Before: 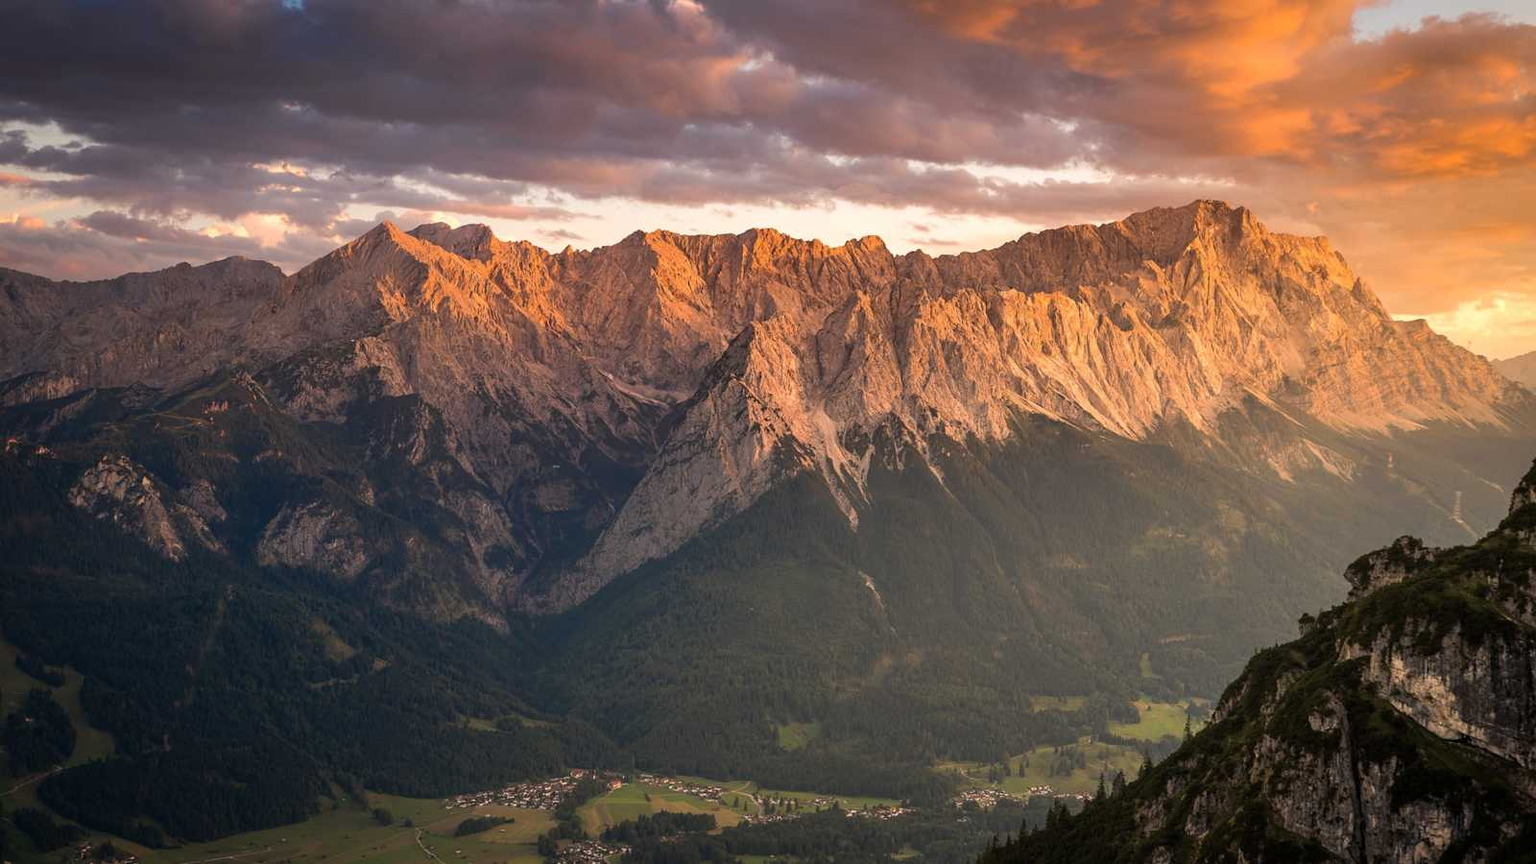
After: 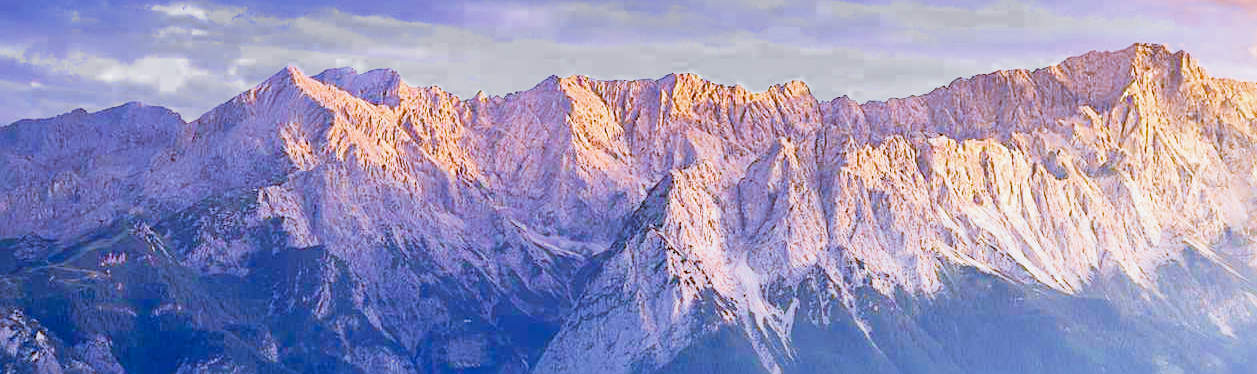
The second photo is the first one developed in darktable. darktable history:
filmic rgb: middle gray luminance 4.29%, black relative exposure -13 EV, white relative exposure 5 EV, threshold 6 EV, target black luminance 0%, hardness 5.19, latitude 59.69%, contrast 0.767, highlights saturation mix 5%, shadows ↔ highlights balance 25.95%, add noise in highlights 0, color science v3 (2019), use custom middle-gray values true, iterations of high-quality reconstruction 0, contrast in highlights soft, enable highlight reconstruction true
white balance: red 0.766, blue 1.537
sharpen: on, module defaults
exposure: compensate highlight preservation false
color balance rgb: shadows lift › luminance -20%, power › hue 72.24°, highlights gain › luminance 15%, global offset › hue 171.6°, perceptual saturation grading › highlights -15%, perceptual saturation grading › shadows 25%, global vibrance 35%, contrast 10%
crop: left 7.036%, top 18.398%, right 14.379%, bottom 40.043%
tone equalizer: on, module defaults
